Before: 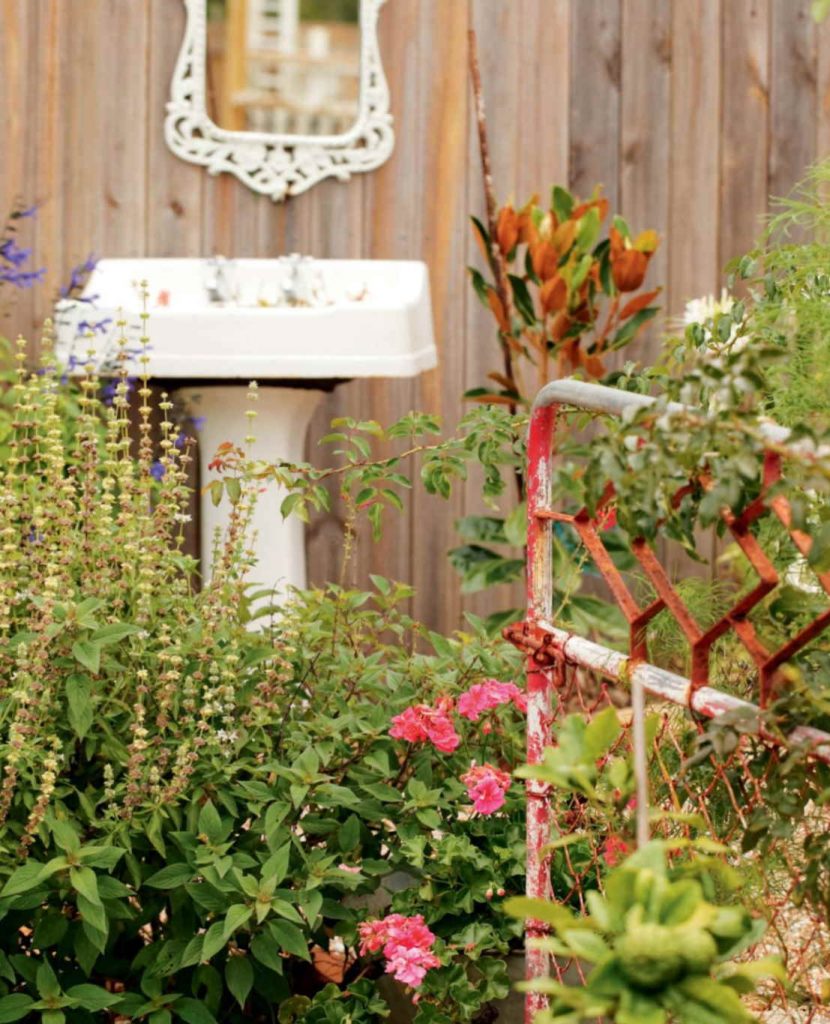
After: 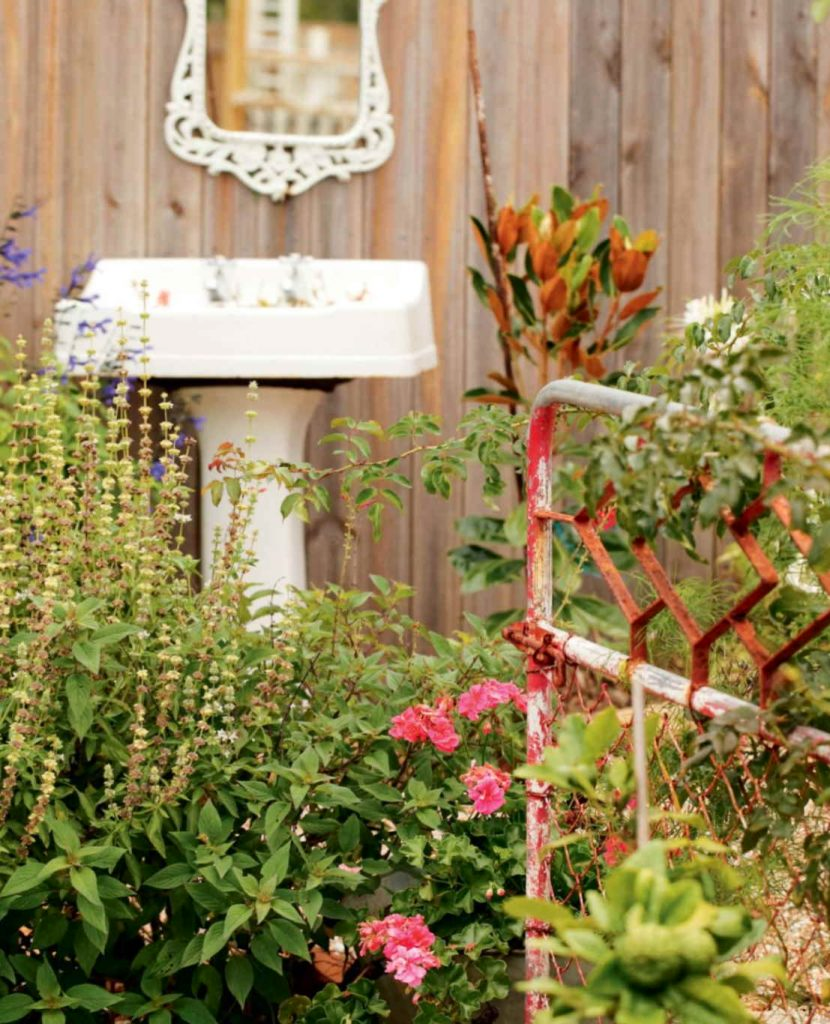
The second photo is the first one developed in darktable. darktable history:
color zones: curves: ch0 [(0, 0.5) (0.143, 0.5) (0.286, 0.5) (0.429, 0.5) (0.571, 0.5) (0.714, 0.476) (0.857, 0.5) (1, 0.5)]; ch2 [(0, 0.5) (0.143, 0.5) (0.286, 0.5) (0.429, 0.5) (0.571, 0.5) (0.714, 0.487) (0.857, 0.5) (1, 0.5)]
contrast brightness saturation: contrast 0.076, saturation 0.019
